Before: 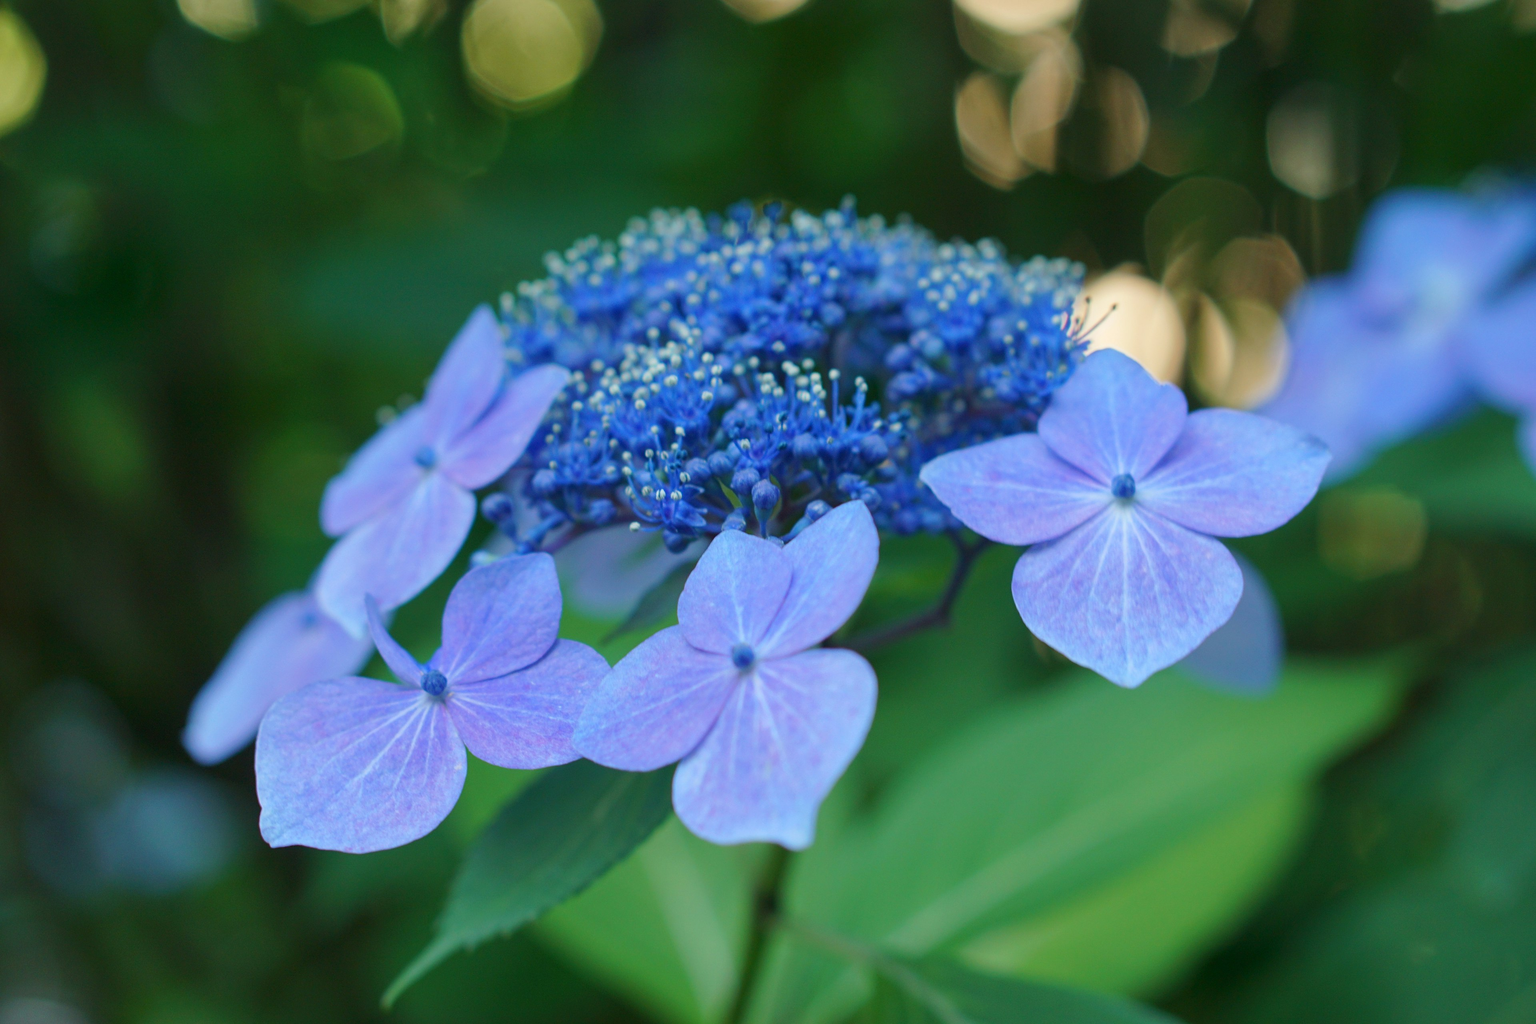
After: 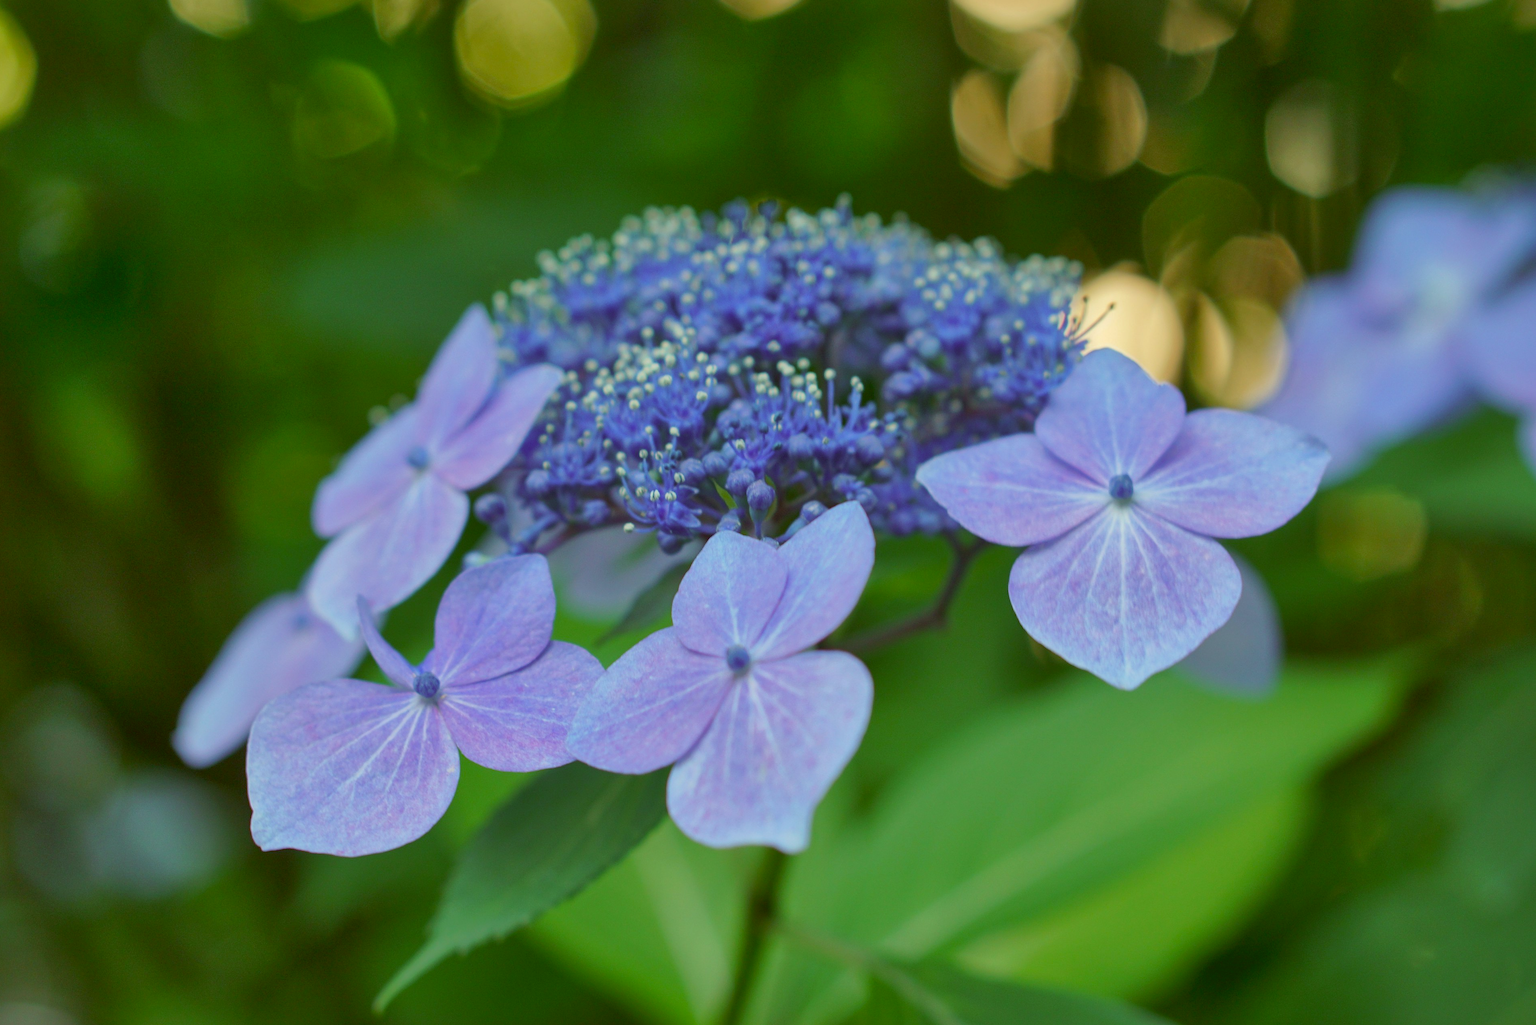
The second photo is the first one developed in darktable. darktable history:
color correction: highlights a* -1.4, highlights b* 10.15, shadows a* 0.298, shadows b* 18.72
shadows and highlights: on, module defaults
crop and rotate: left 0.725%, top 0.336%, bottom 0.269%
